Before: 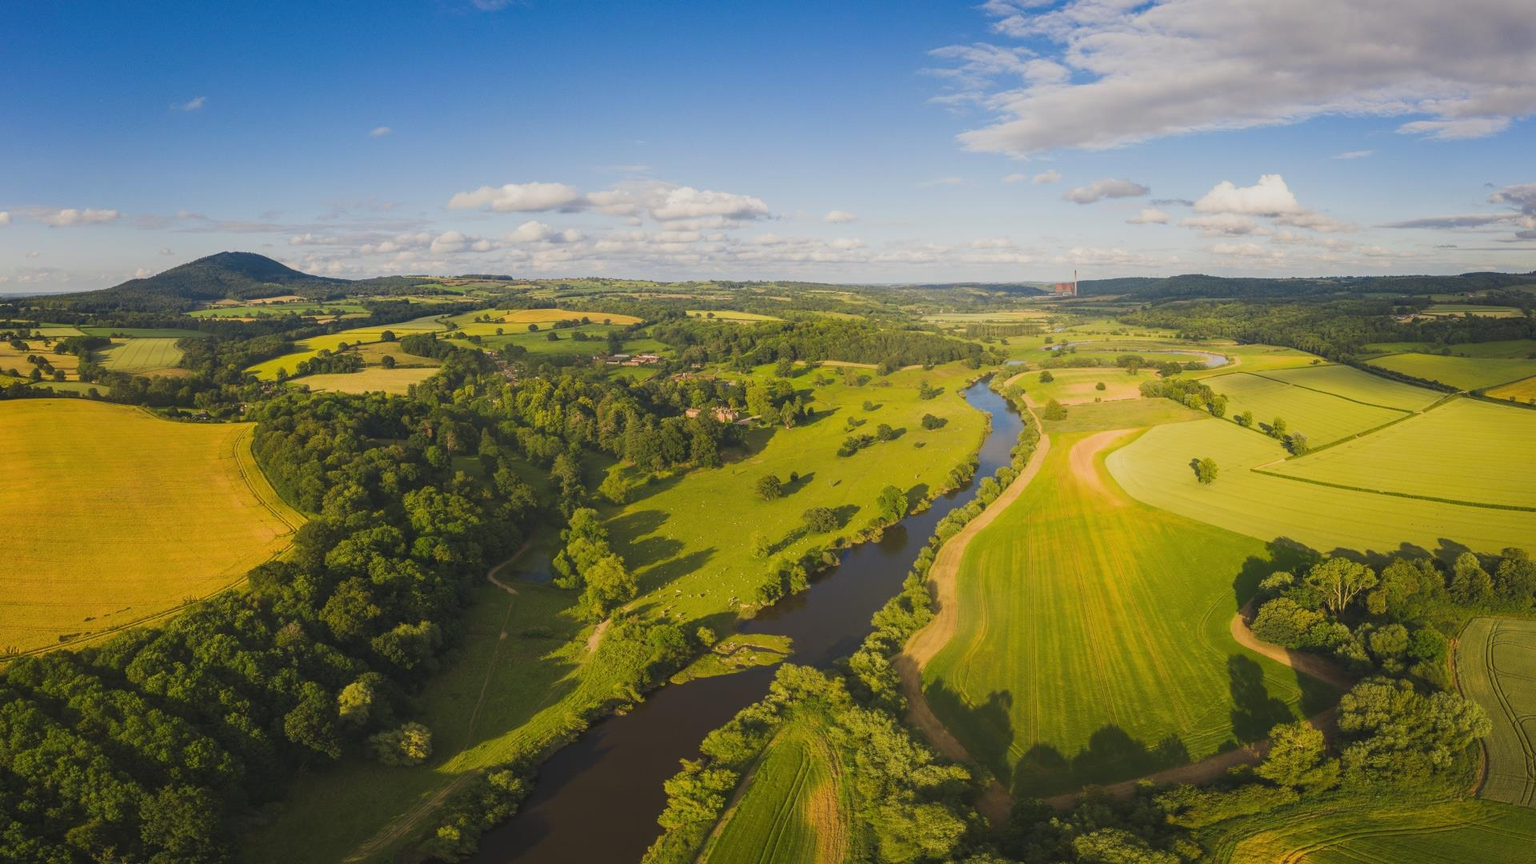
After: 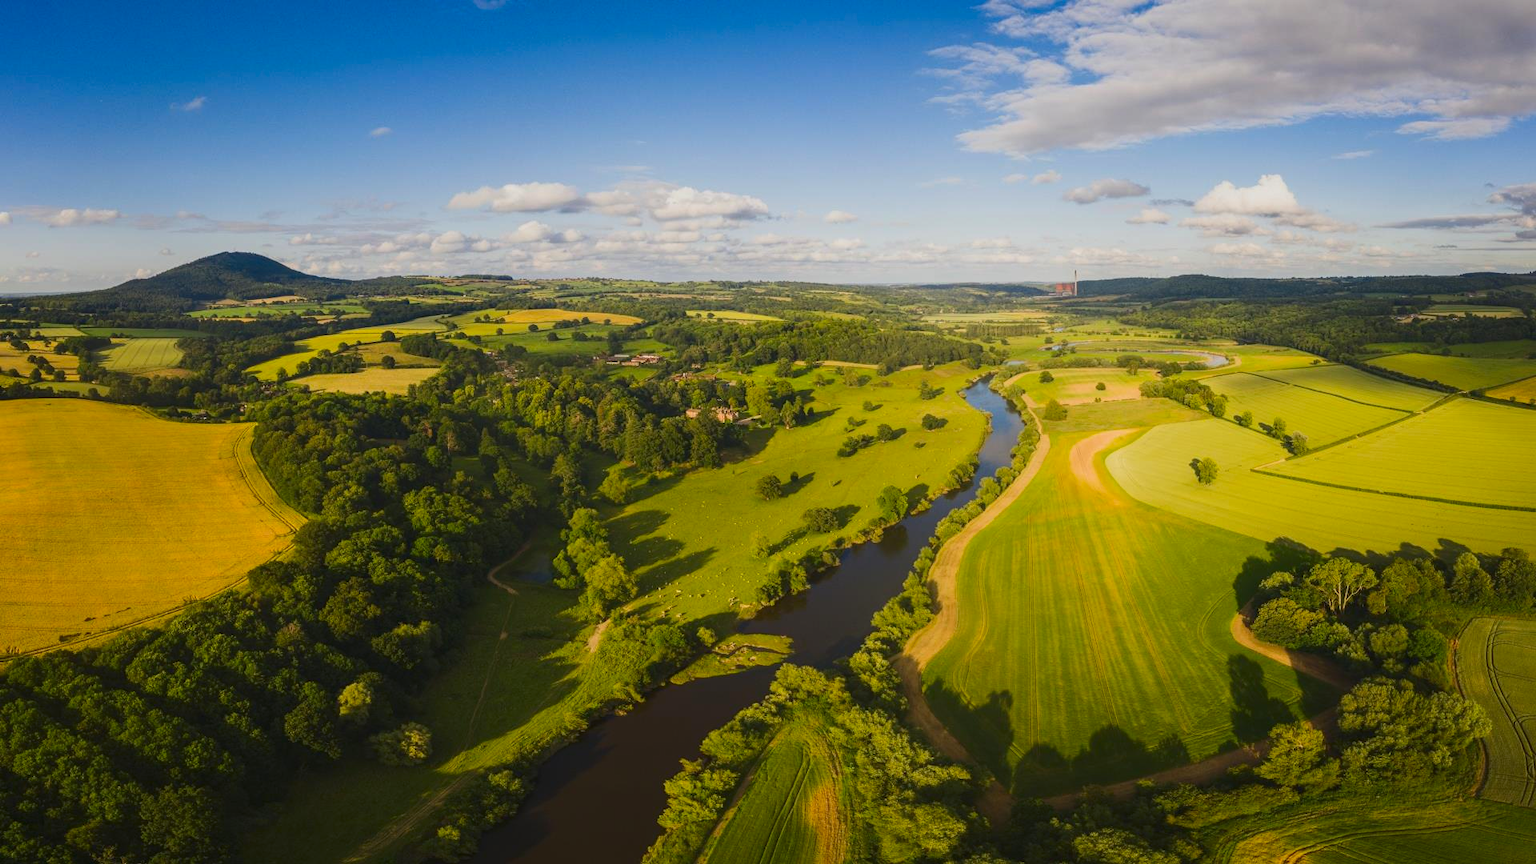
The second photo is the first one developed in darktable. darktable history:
contrast brightness saturation: contrast 0.131, brightness -0.064, saturation 0.151
